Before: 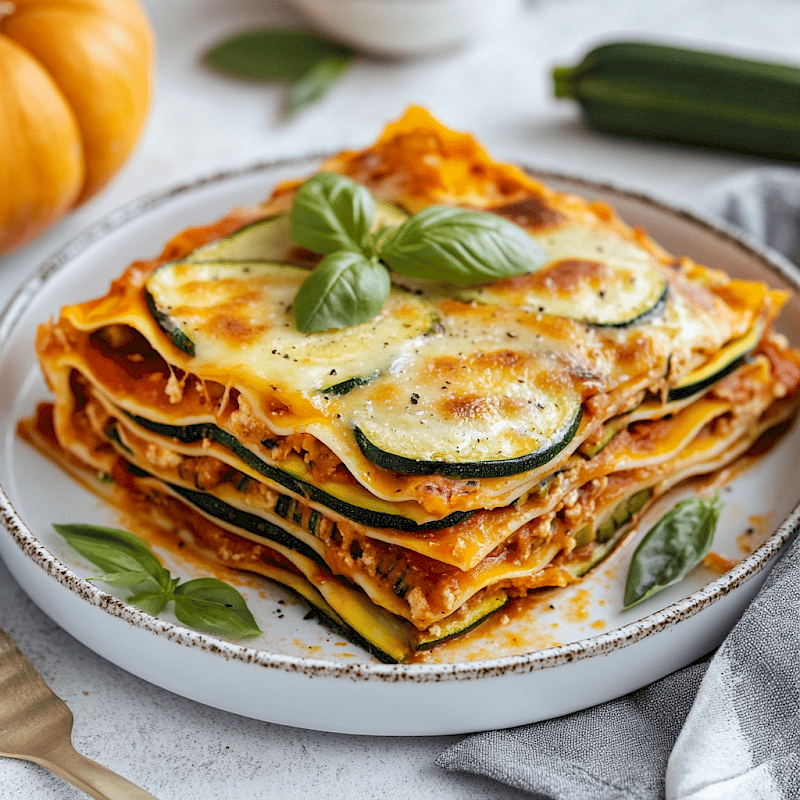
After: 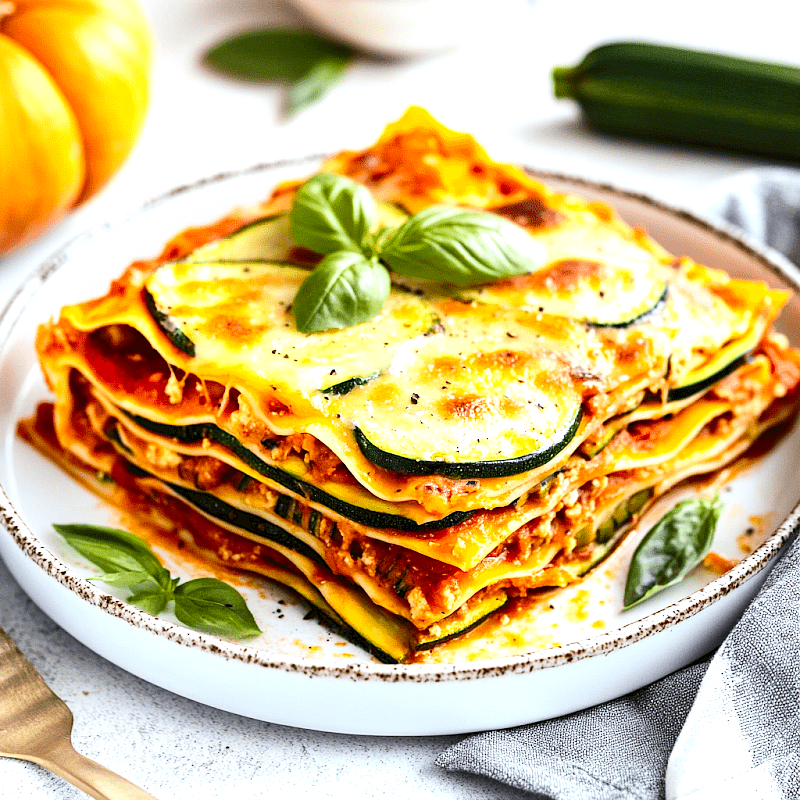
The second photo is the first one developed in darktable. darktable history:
contrast brightness saturation: contrast 0.19, brightness -0.11, saturation 0.21
exposure: black level correction 0, exposure 0.95 EV, compensate exposure bias true, compensate highlight preservation false
